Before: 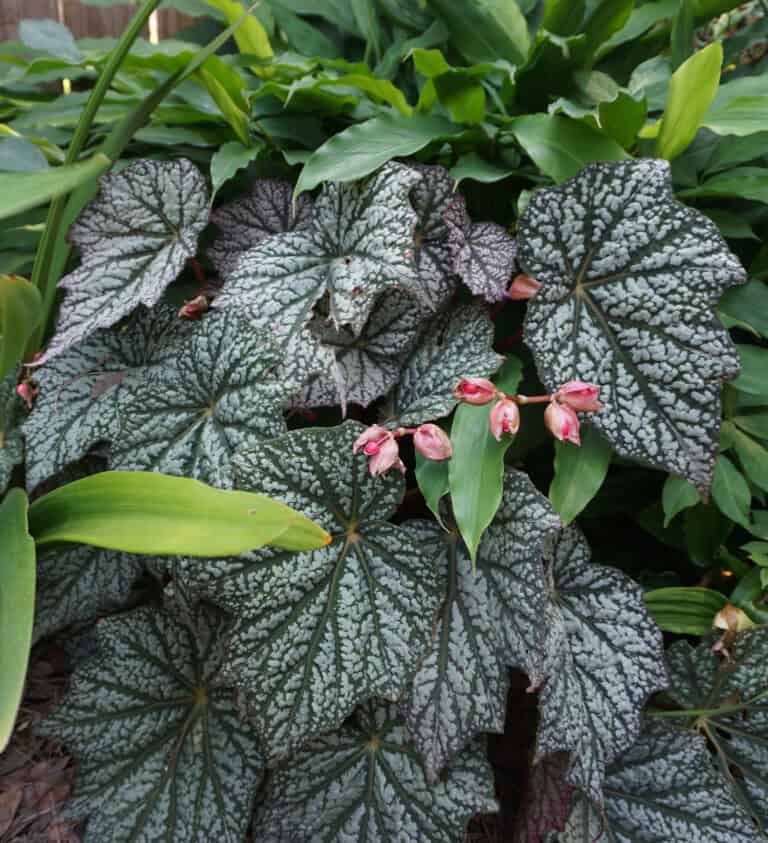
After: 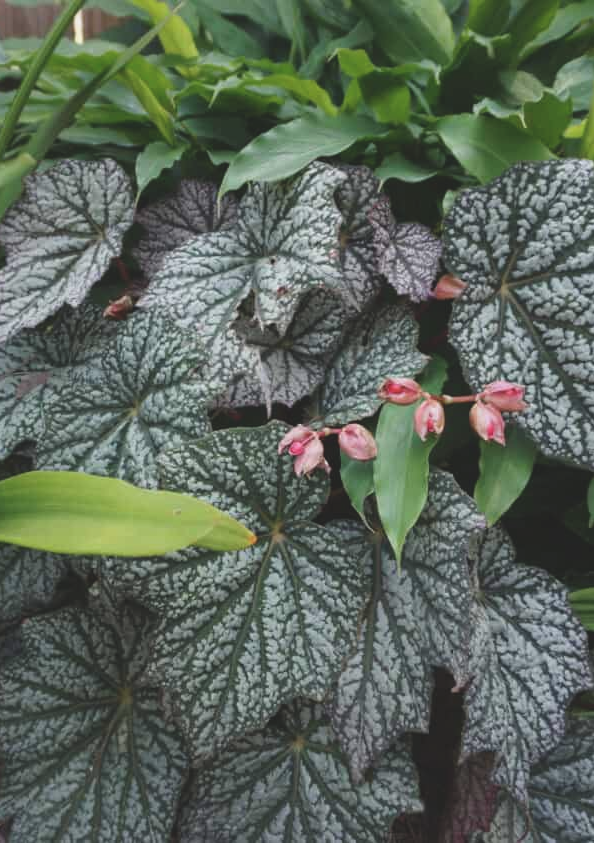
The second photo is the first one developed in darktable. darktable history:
crop: left 9.88%, right 12.664%
color balance: lift [1.01, 1, 1, 1], gamma [1.097, 1, 1, 1], gain [0.85, 1, 1, 1]
